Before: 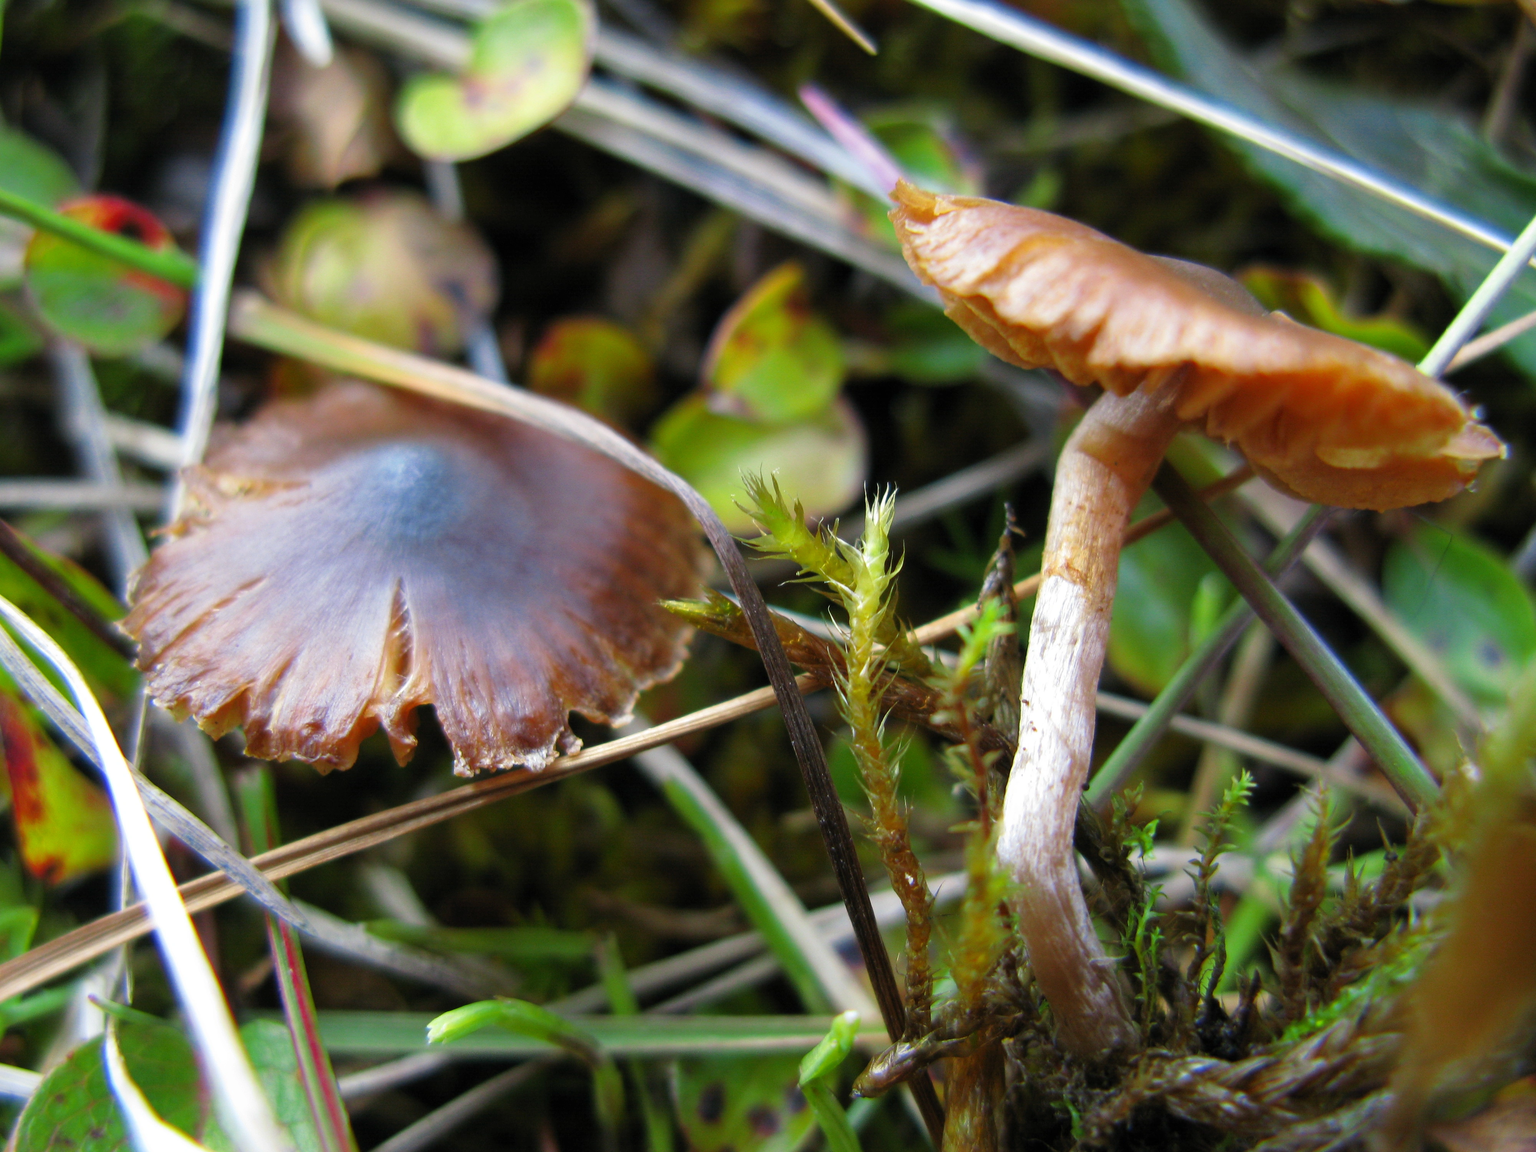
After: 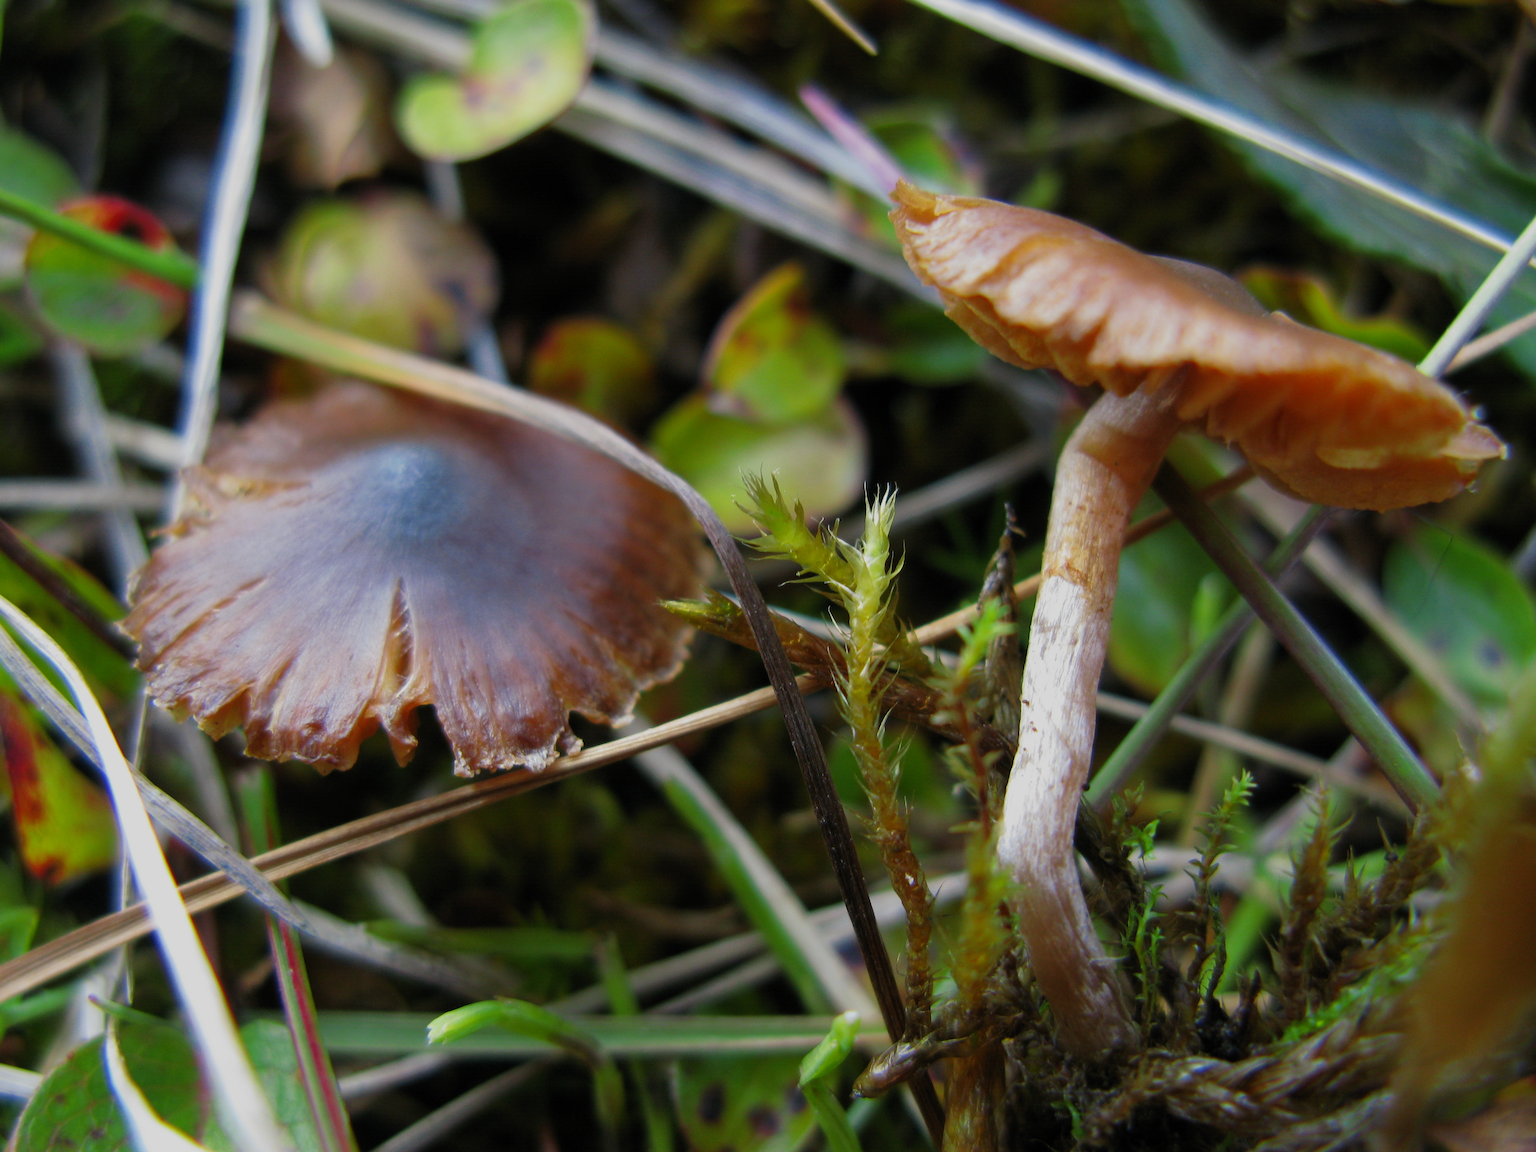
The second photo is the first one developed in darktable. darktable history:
exposure: exposure -0.556 EV, compensate exposure bias true, compensate highlight preservation false
